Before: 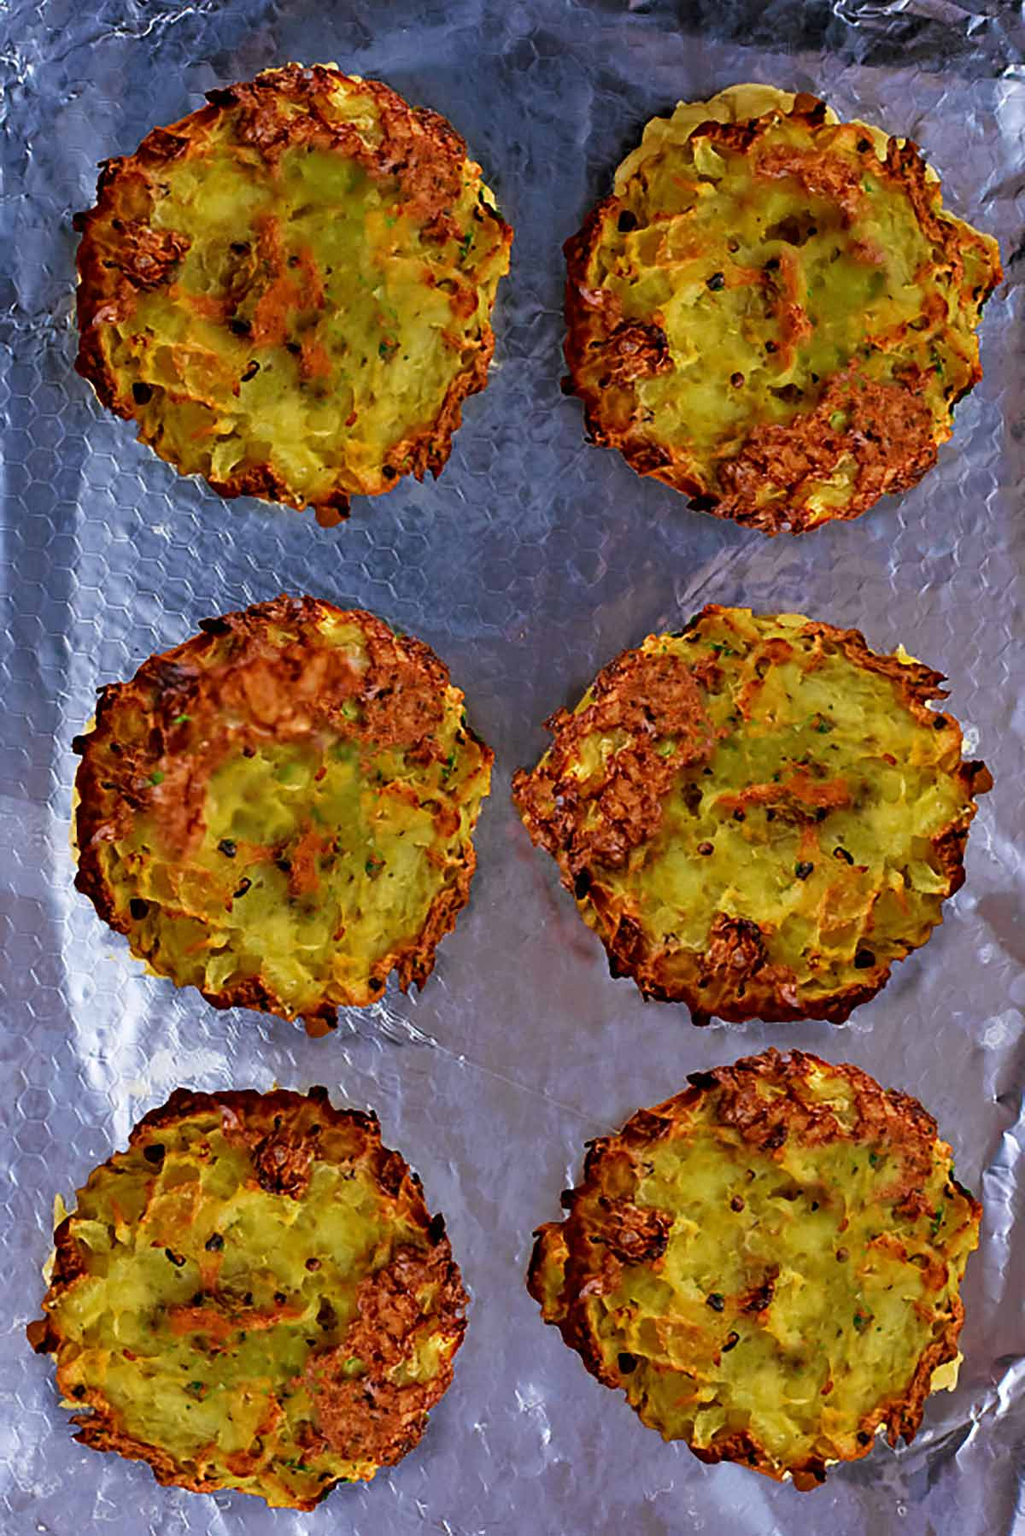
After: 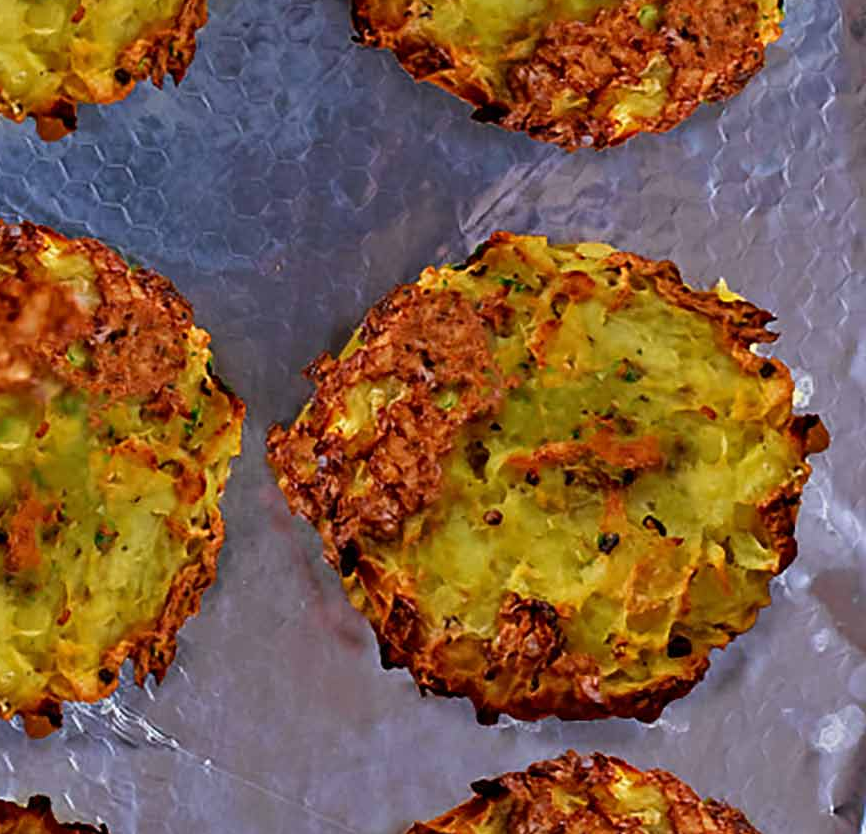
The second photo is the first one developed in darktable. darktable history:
crop and rotate: left 27.776%, top 26.578%, bottom 27.002%
